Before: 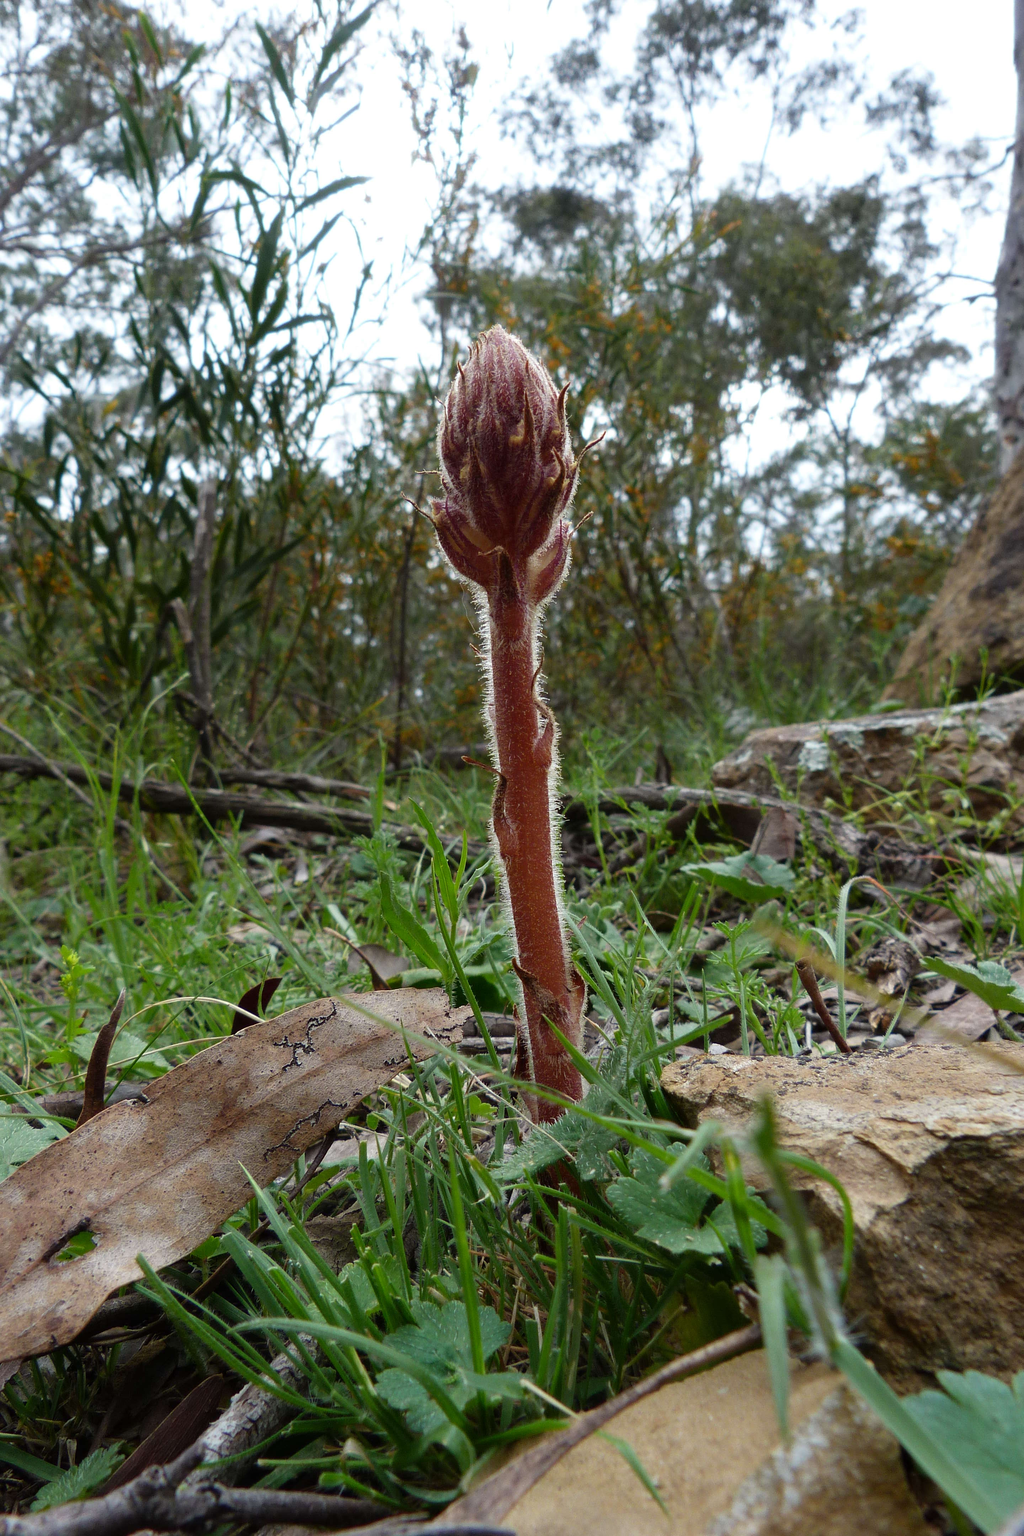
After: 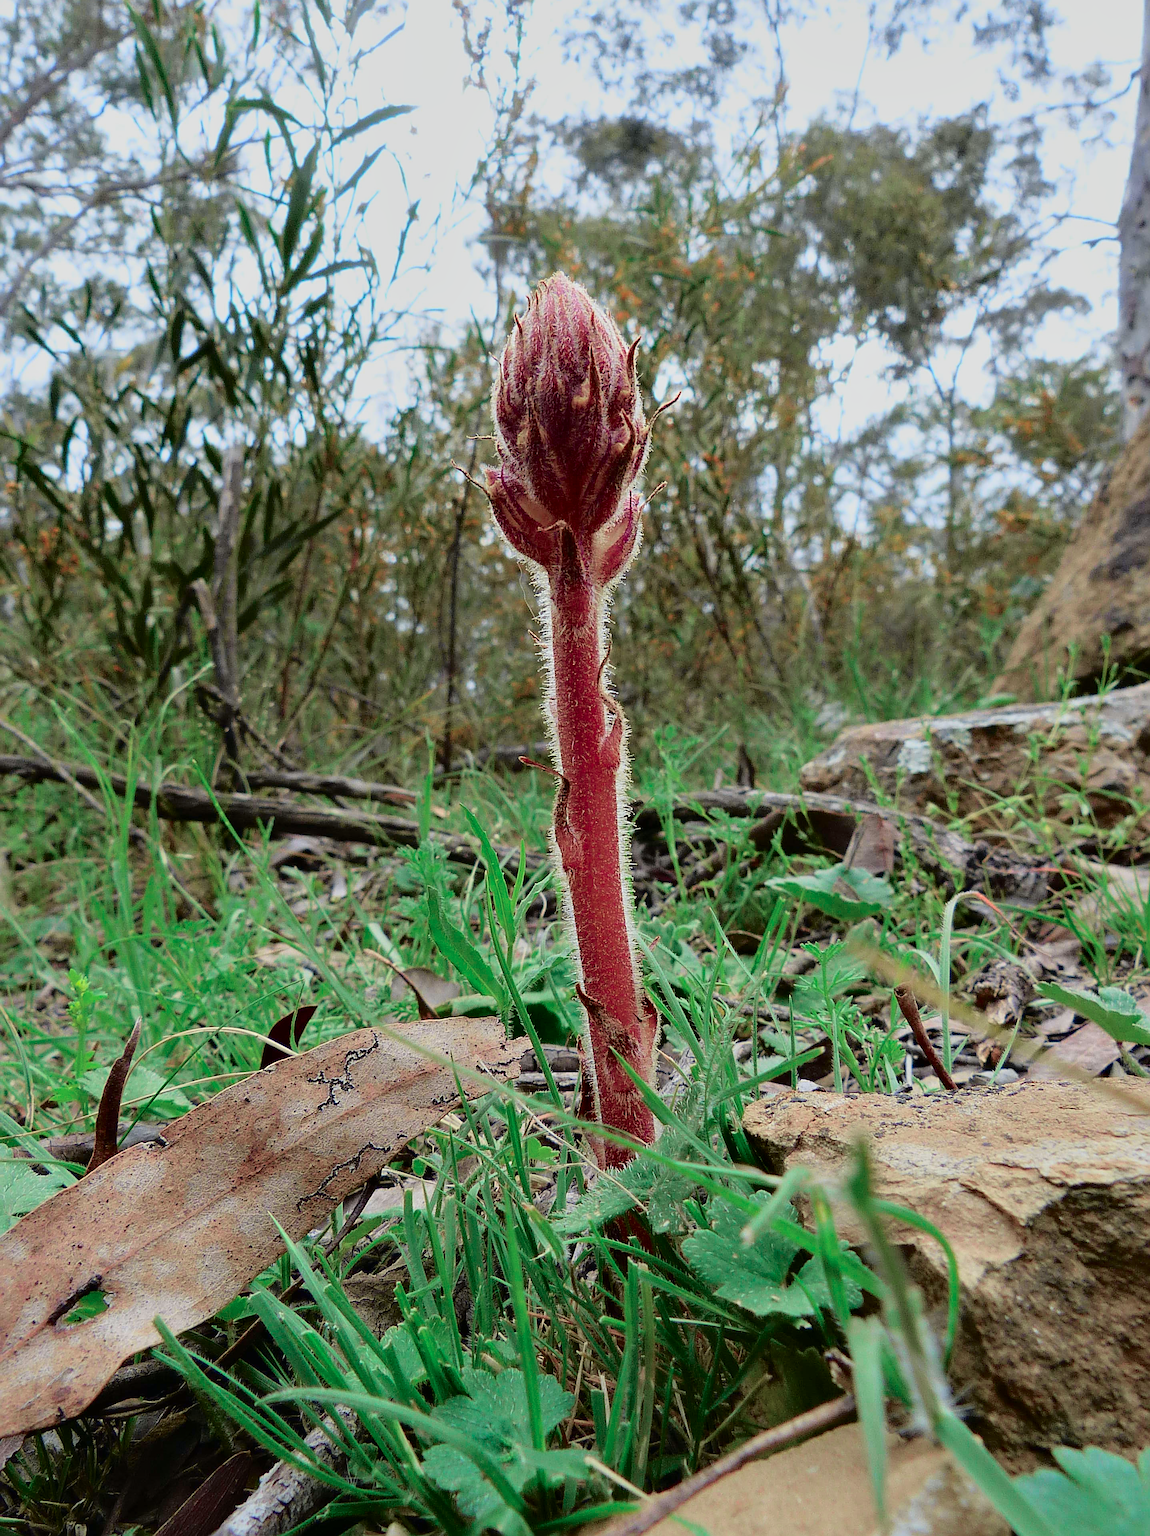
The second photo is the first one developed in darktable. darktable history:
shadows and highlights: shadows -20.25, white point adjustment -1.95, highlights -34.98
exposure: compensate exposure bias true, compensate highlight preservation false
crop and rotate: top 5.45%, bottom 5.558%
sharpen: radius 2.629, amount 0.698
contrast brightness saturation: contrast 0.065, brightness 0.176, saturation 0.405
tone curve: curves: ch0 [(0, 0.009) (0.105, 0.054) (0.195, 0.132) (0.289, 0.278) (0.384, 0.391) (0.513, 0.53) (0.66, 0.667) (0.895, 0.863) (1, 0.919)]; ch1 [(0, 0) (0.161, 0.092) (0.35, 0.33) (0.403, 0.395) (0.456, 0.469) (0.502, 0.499) (0.519, 0.514) (0.576, 0.584) (0.642, 0.658) (0.701, 0.742) (1, 0.942)]; ch2 [(0, 0) (0.371, 0.362) (0.437, 0.437) (0.501, 0.5) (0.53, 0.528) (0.569, 0.564) (0.619, 0.58) (0.883, 0.752) (1, 0.929)], color space Lab, independent channels, preserve colors none
contrast equalizer: octaves 7, y [[0.6 ×6], [0.55 ×6], [0 ×6], [0 ×6], [0 ×6]], mix 0.202
